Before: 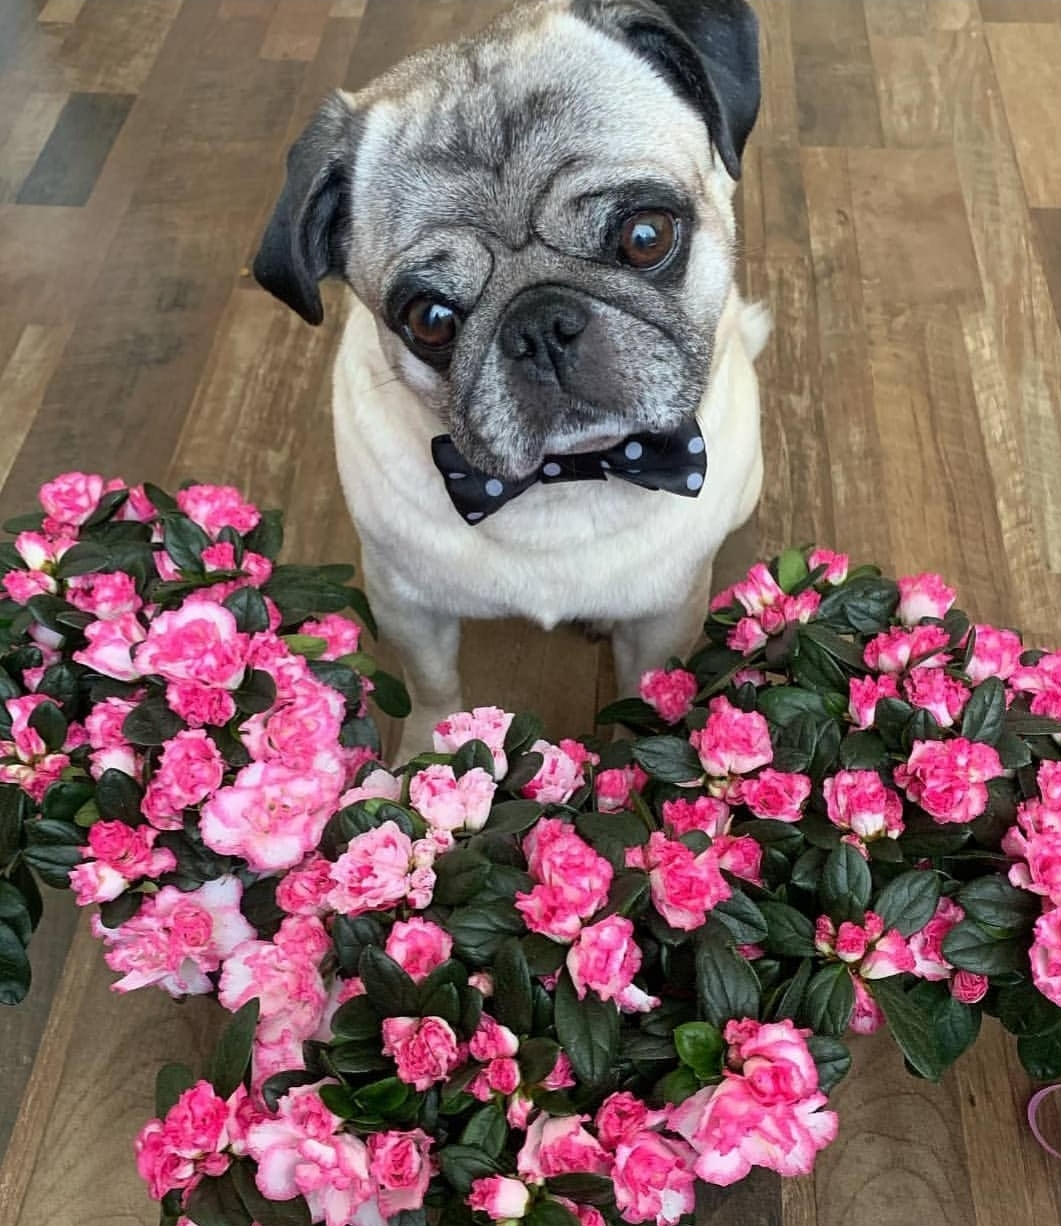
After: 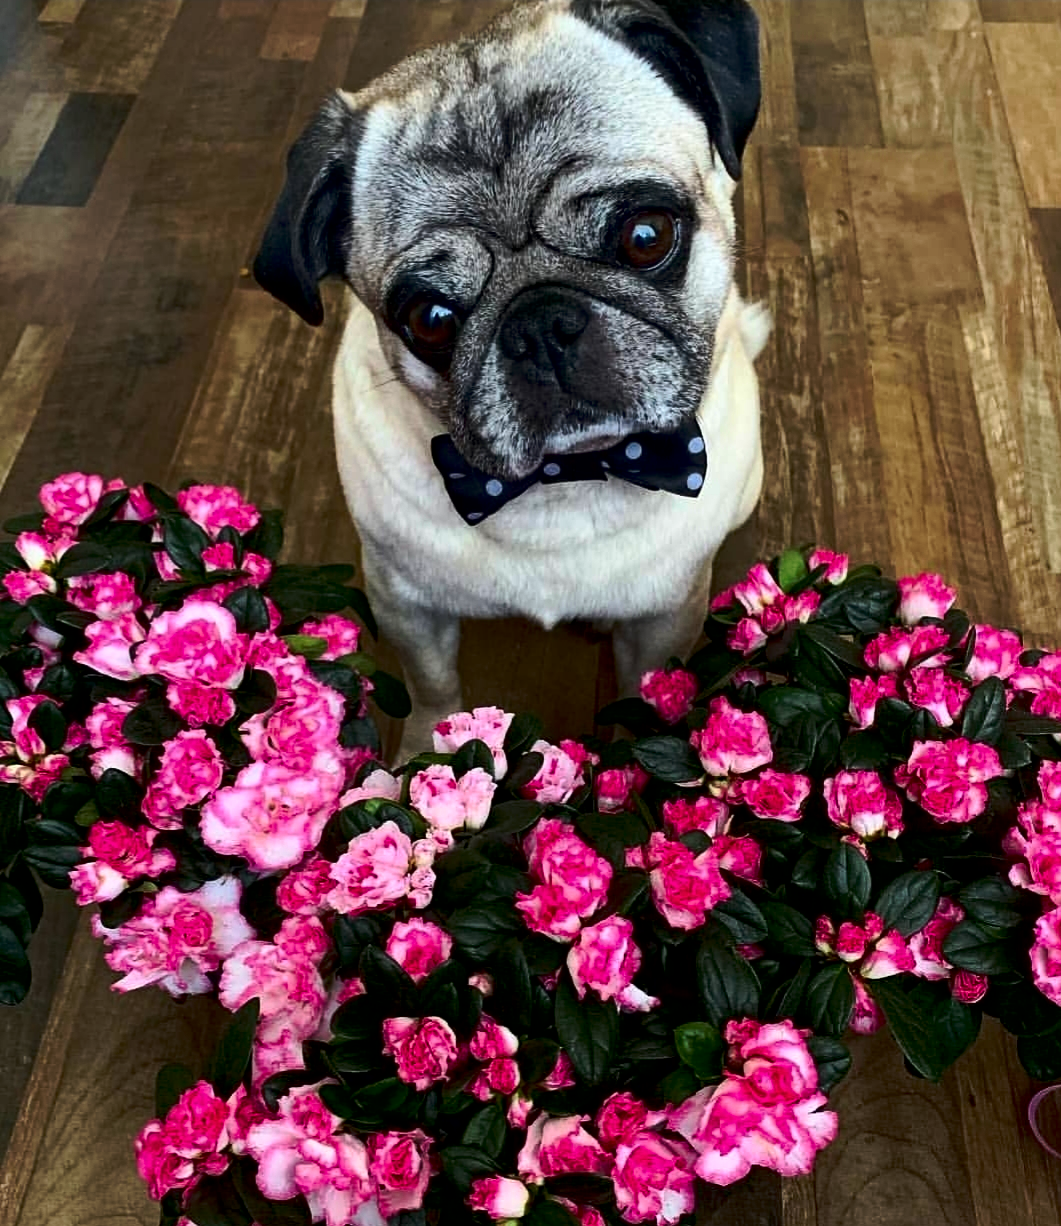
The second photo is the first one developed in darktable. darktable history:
exposure: black level correction 0.01, exposure 0.011 EV, compensate highlight preservation false
contrast brightness saturation: contrast 0.2, brightness -0.11, saturation 0.1
tone curve: curves: ch0 [(0, 0) (0.003, 0.002) (0.011, 0.009) (0.025, 0.02) (0.044, 0.035) (0.069, 0.055) (0.1, 0.08) (0.136, 0.109) (0.177, 0.142) (0.224, 0.179) (0.277, 0.222) (0.335, 0.268) (0.399, 0.329) (0.468, 0.409) (0.543, 0.495) (0.623, 0.579) (0.709, 0.669) (0.801, 0.767) (0.898, 0.885) (1, 1)], preserve colors none
haze removal: compatibility mode true, adaptive false
